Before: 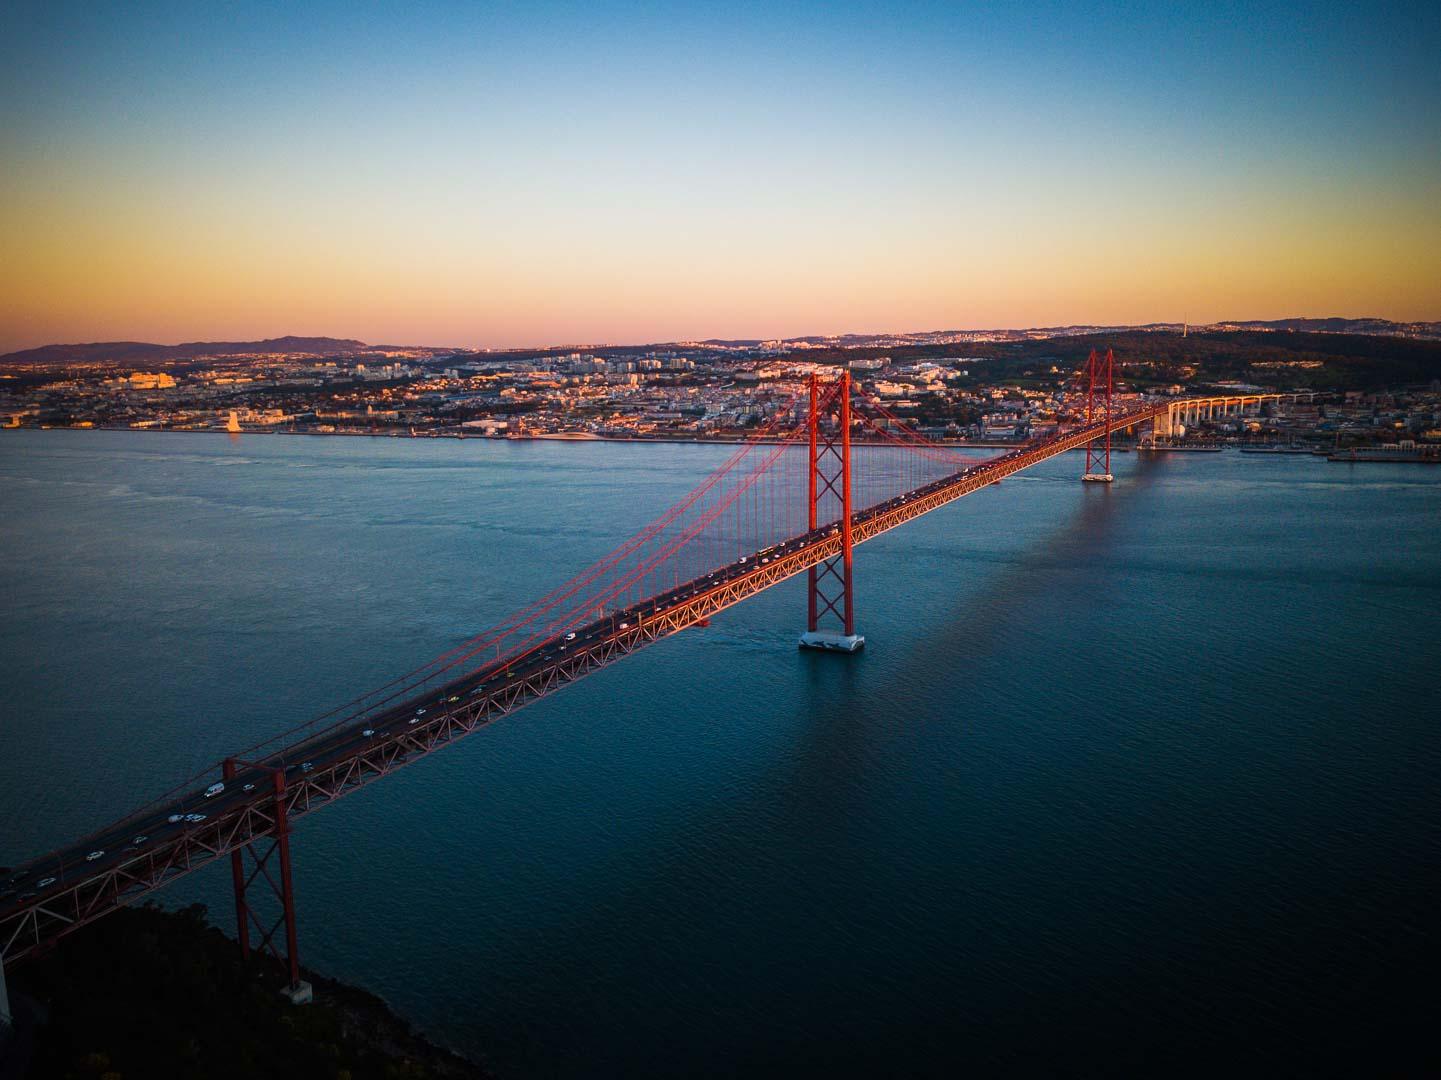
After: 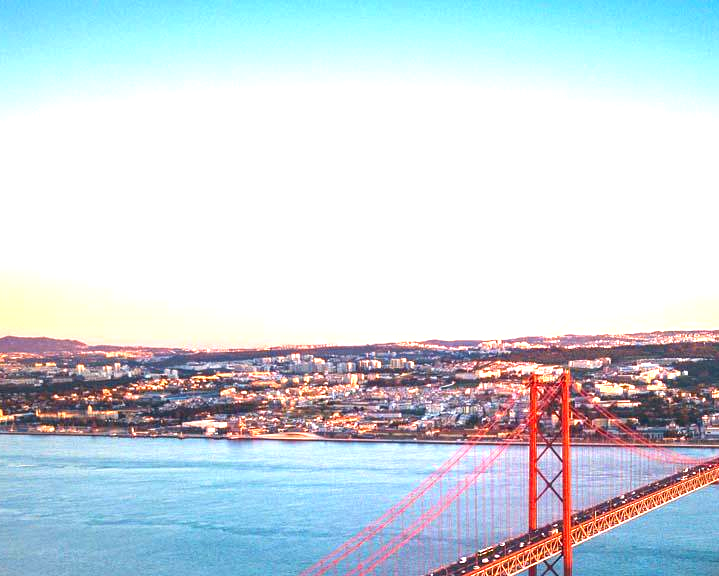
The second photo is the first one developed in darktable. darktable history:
crop: left 19.487%, right 30.58%, bottom 46.59%
exposure: black level correction 0, exposure 1.52 EV, compensate highlight preservation false
levels: black 0.04%, gray 59.41%, levels [0, 0.492, 0.984]
